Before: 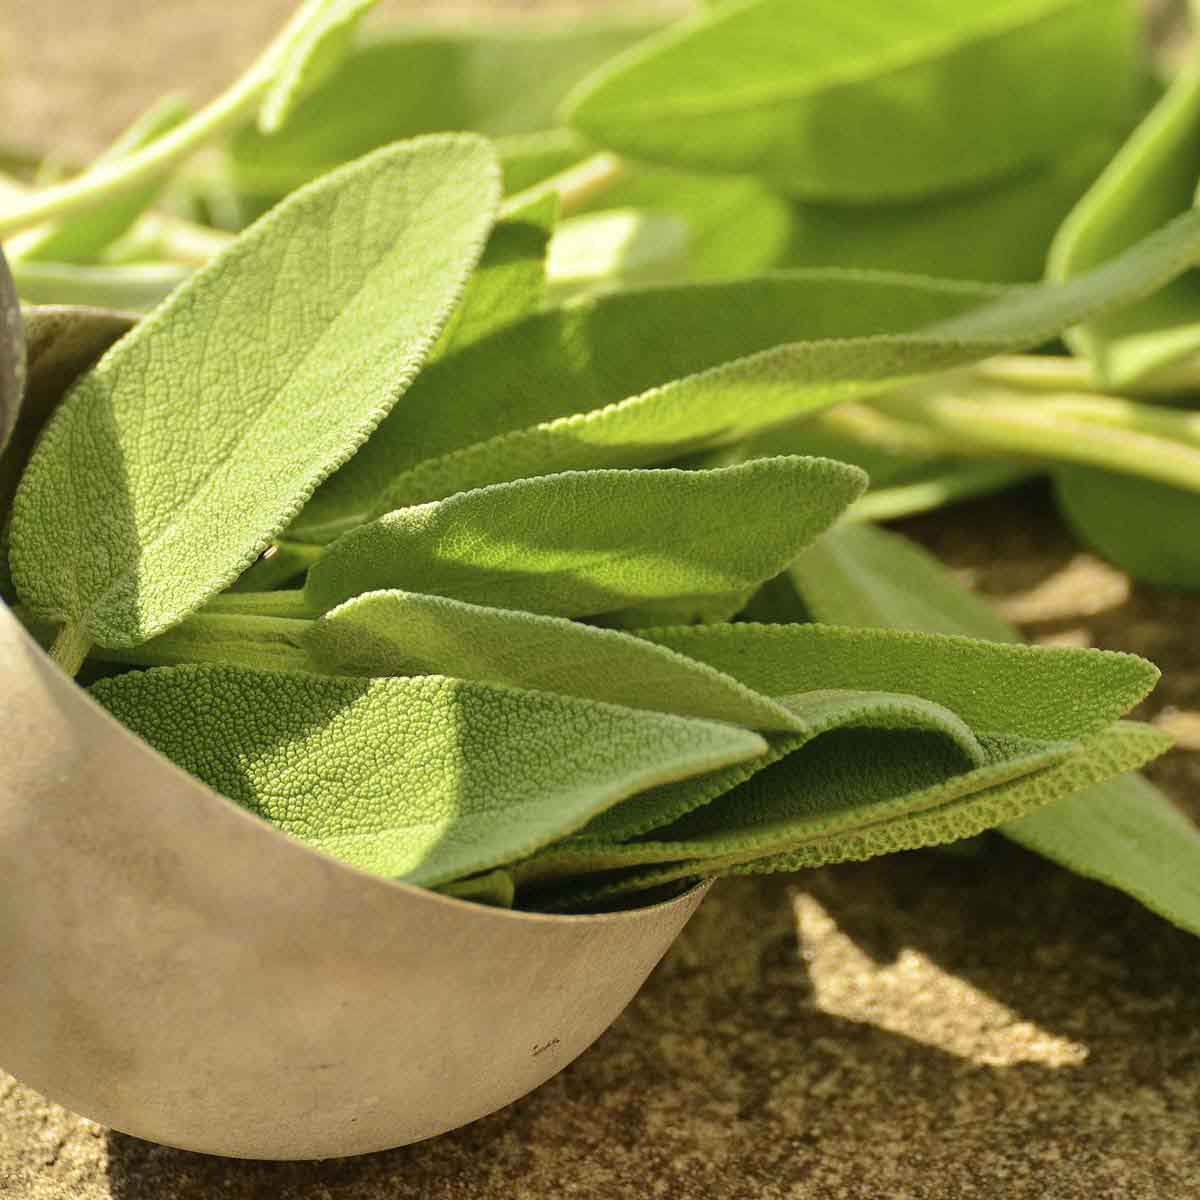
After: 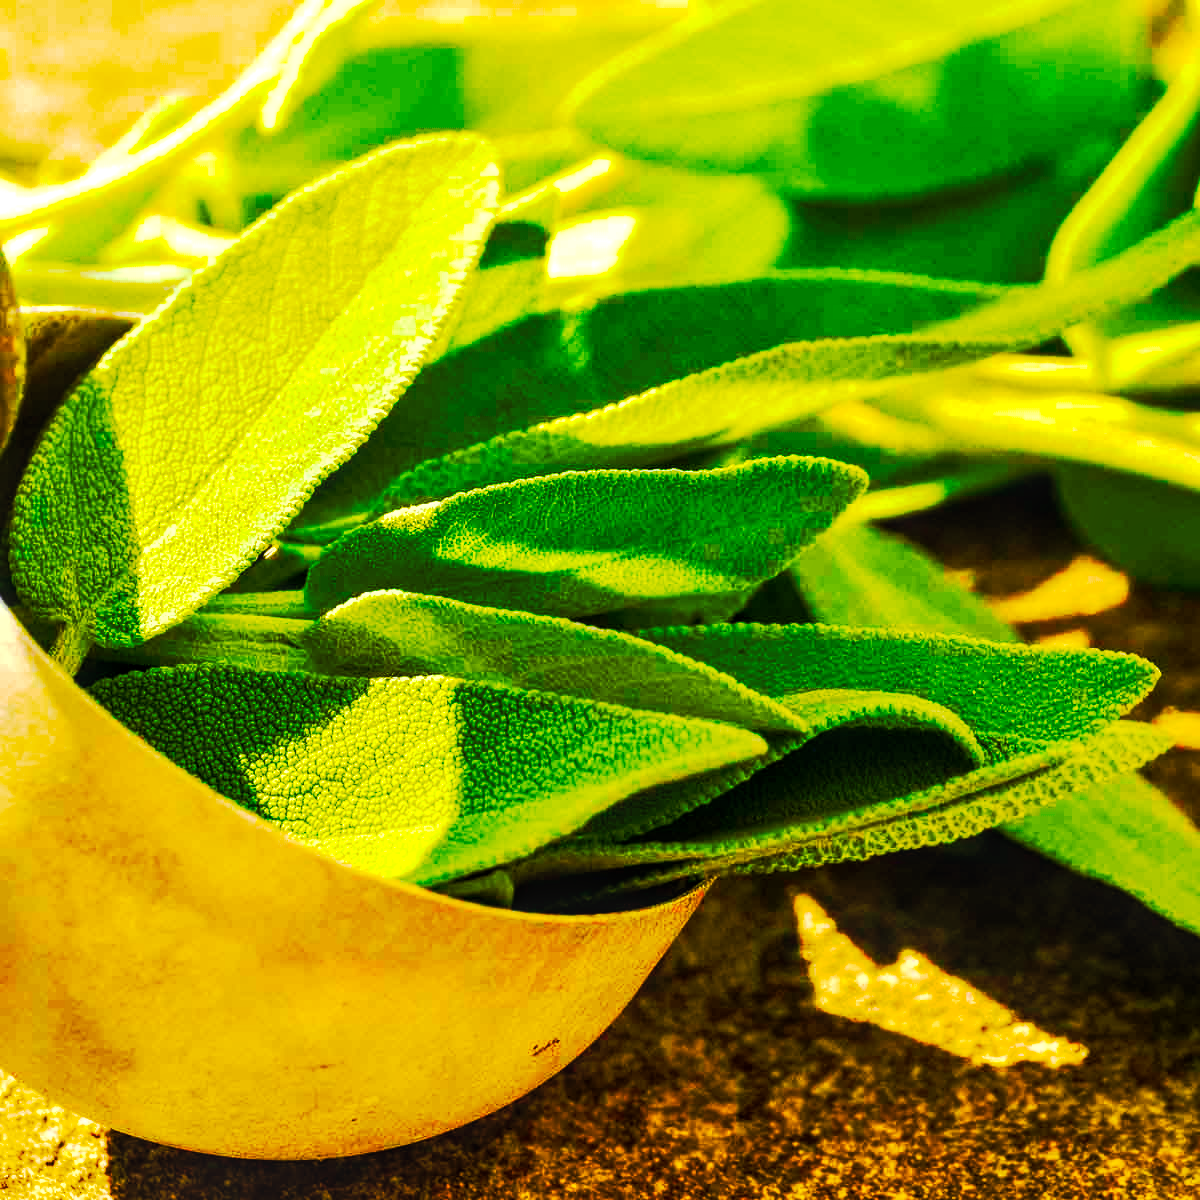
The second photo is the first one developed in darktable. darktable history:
tone curve: curves: ch0 [(0, 0) (0.003, 0.002) (0.011, 0.002) (0.025, 0.002) (0.044, 0.007) (0.069, 0.014) (0.1, 0.026) (0.136, 0.04) (0.177, 0.061) (0.224, 0.1) (0.277, 0.151) (0.335, 0.198) (0.399, 0.272) (0.468, 0.387) (0.543, 0.553) (0.623, 0.716) (0.709, 0.8) (0.801, 0.855) (0.898, 0.897) (1, 1)], preserve colors none
levels: levels [0, 0.492, 0.984]
local contrast: on, module defaults
color balance rgb: linear chroma grading › shadows 10%, linear chroma grading › highlights 10%, linear chroma grading › global chroma 15%, linear chroma grading › mid-tones 15%, perceptual saturation grading › global saturation 40%, perceptual saturation grading › highlights -25%, perceptual saturation grading › mid-tones 35%, perceptual saturation grading › shadows 35%, perceptual brilliance grading › global brilliance 11.29%, global vibrance 11.29%
